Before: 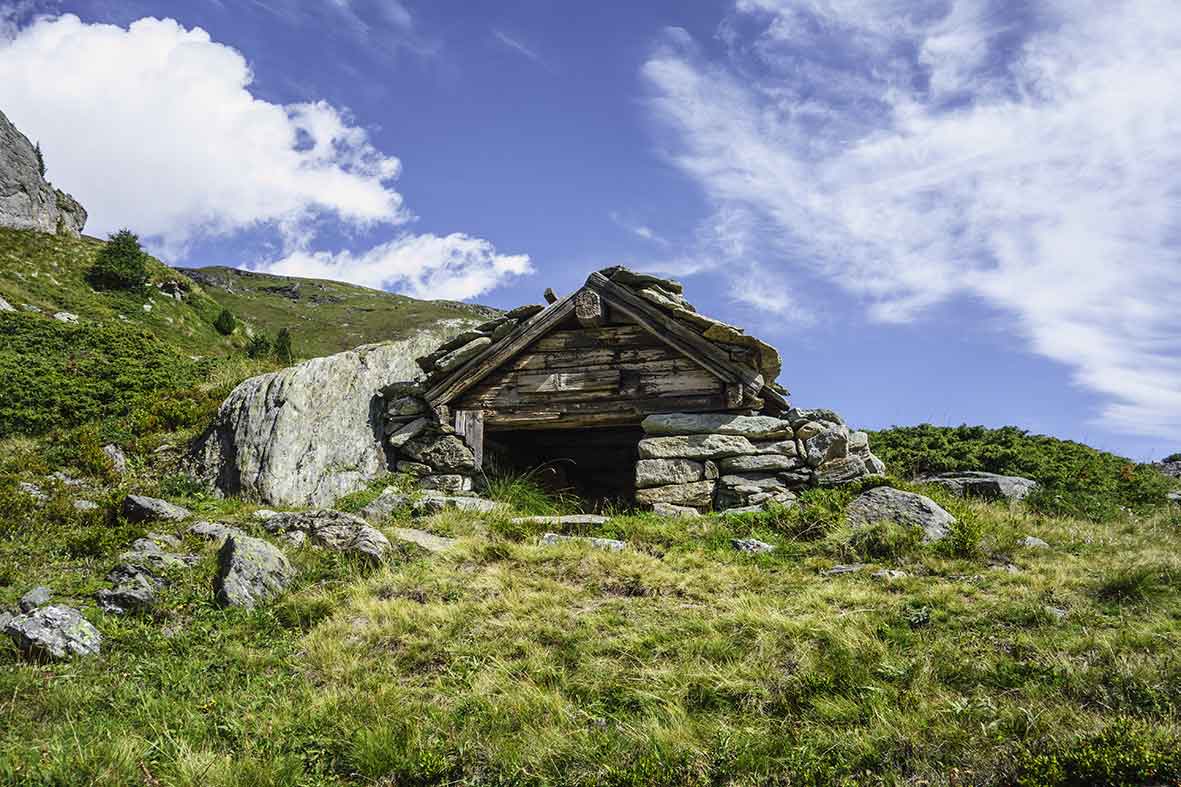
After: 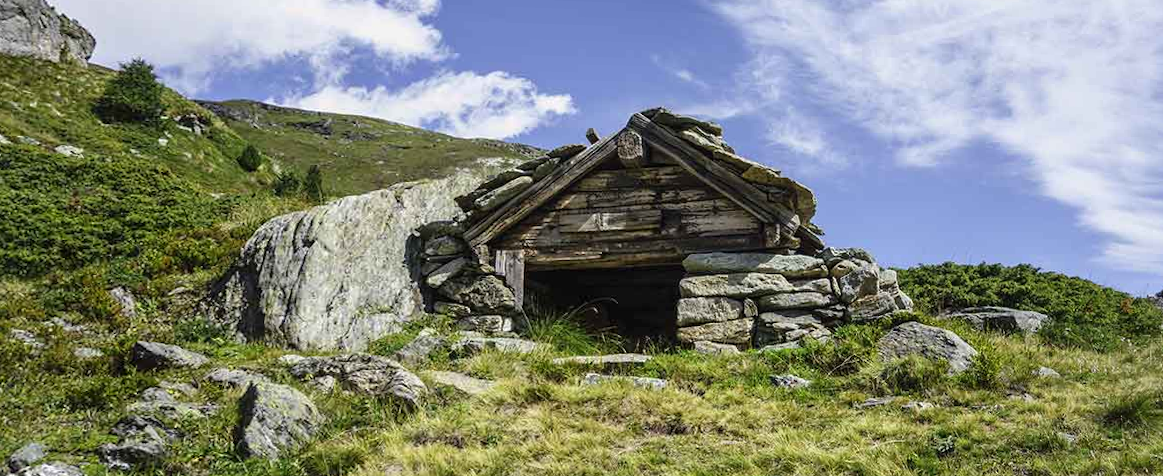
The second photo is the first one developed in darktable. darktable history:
rotate and perspective: rotation -0.013°, lens shift (vertical) -0.027, lens shift (horizontal) 0.178, crop left 0.016, crop right 0.989, crop top 0.082, crop bottom 0.918
crop: top 16.727%, bottom 16.727%
